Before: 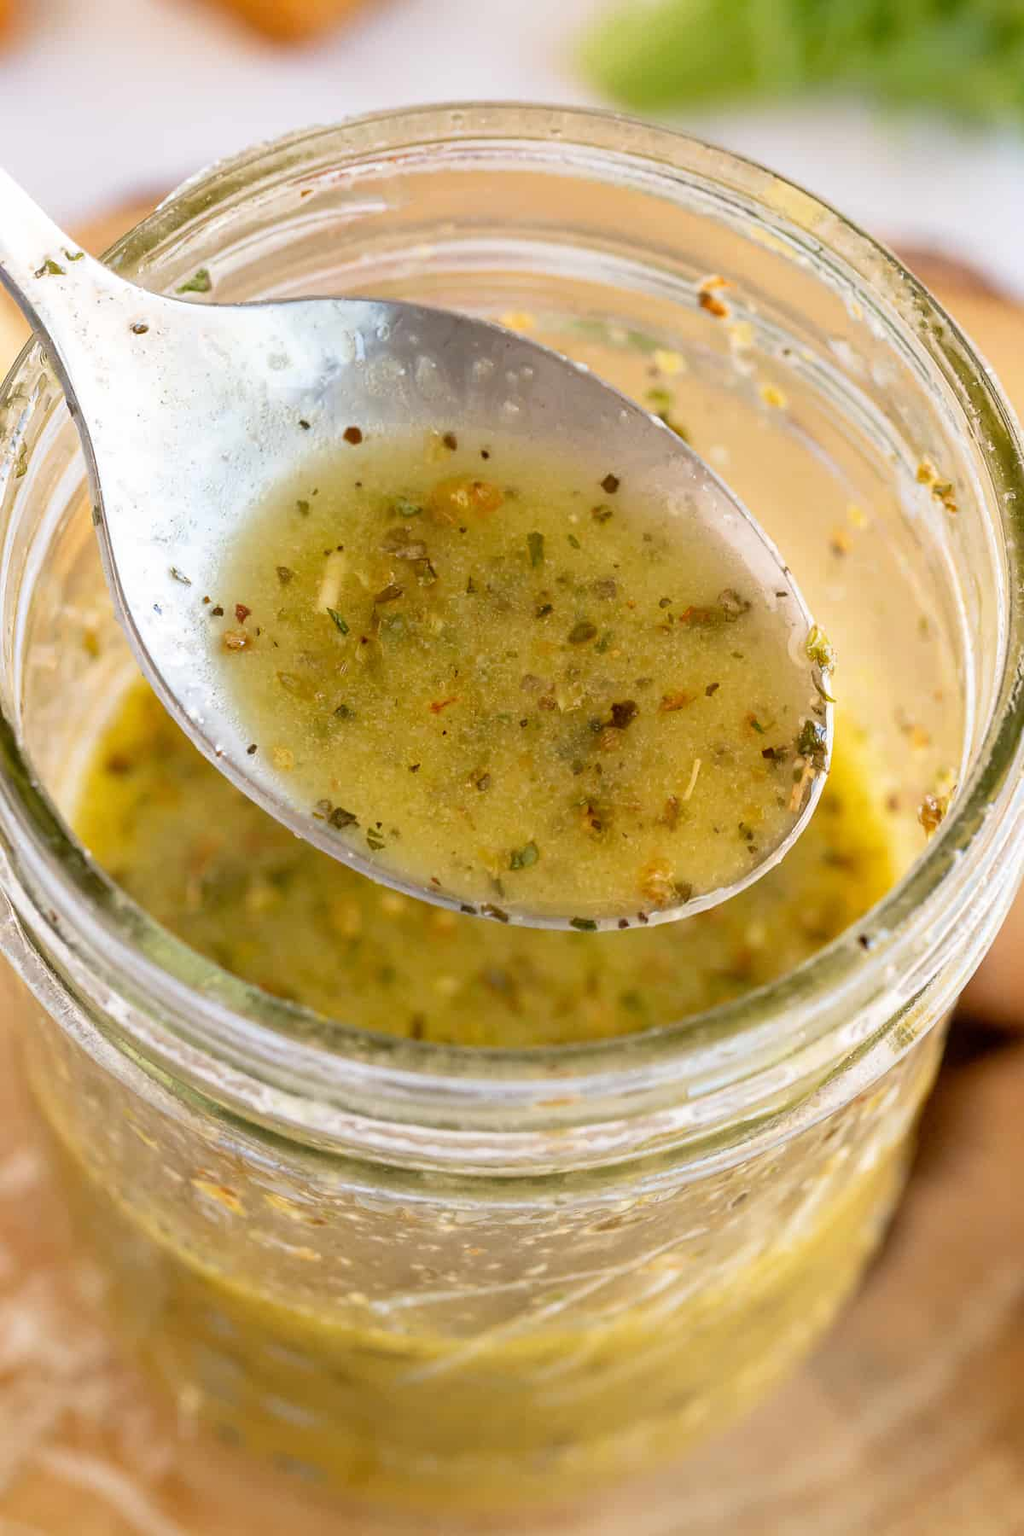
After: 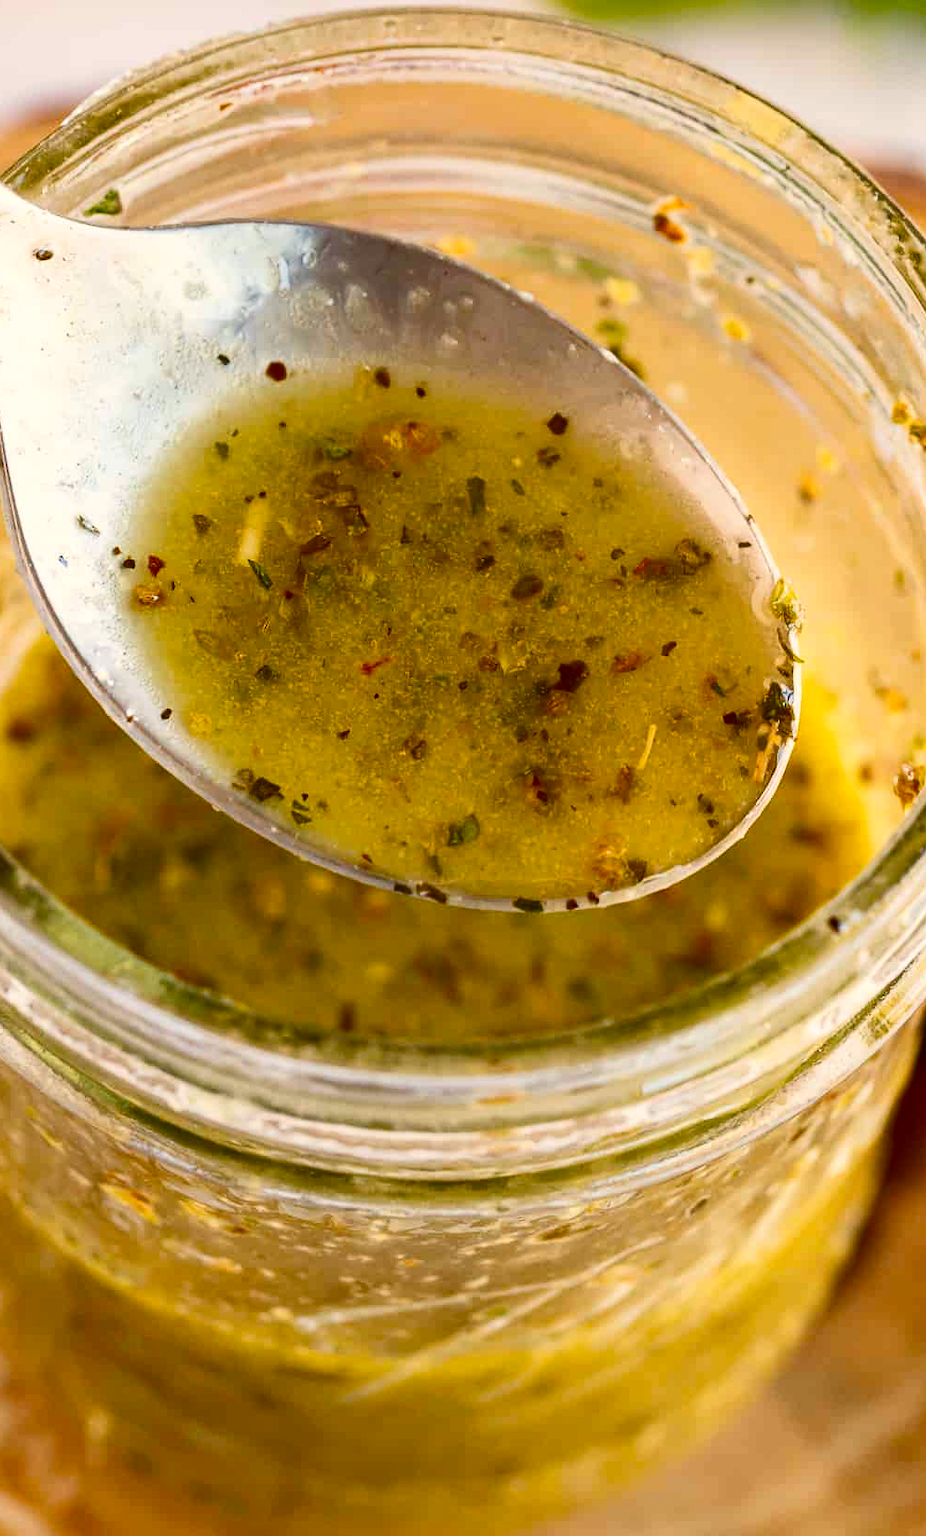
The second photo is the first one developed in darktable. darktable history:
crop: left 9.807%, top 6.259%, right 7.334%, bottom 2.177%
color balance rgb: shadows lift › chroma 3%, shadows lift › hue 280.8°, power › hue 330°, highlights gain › chroma 3%, highlights gain › hue 75.6°, global offset › luminance 1.5%, perceptual saturation grading › global saturation 20%, perceptual saturation grading › highlights -25%, perceptual saturation grading › shadows 50%, global vibrance 30%
contrast brightness saturation: contrast 0.19, brightness -0.24, saturation 0.11
